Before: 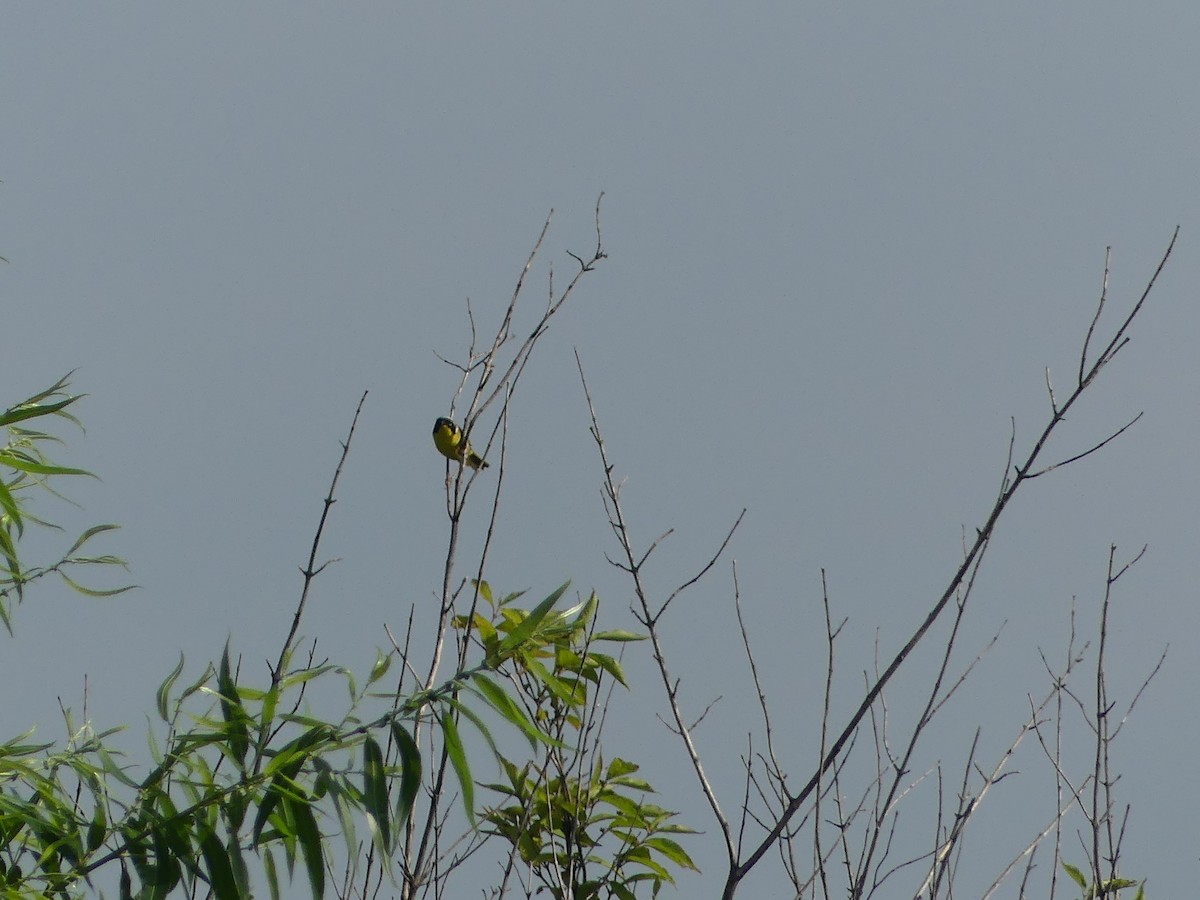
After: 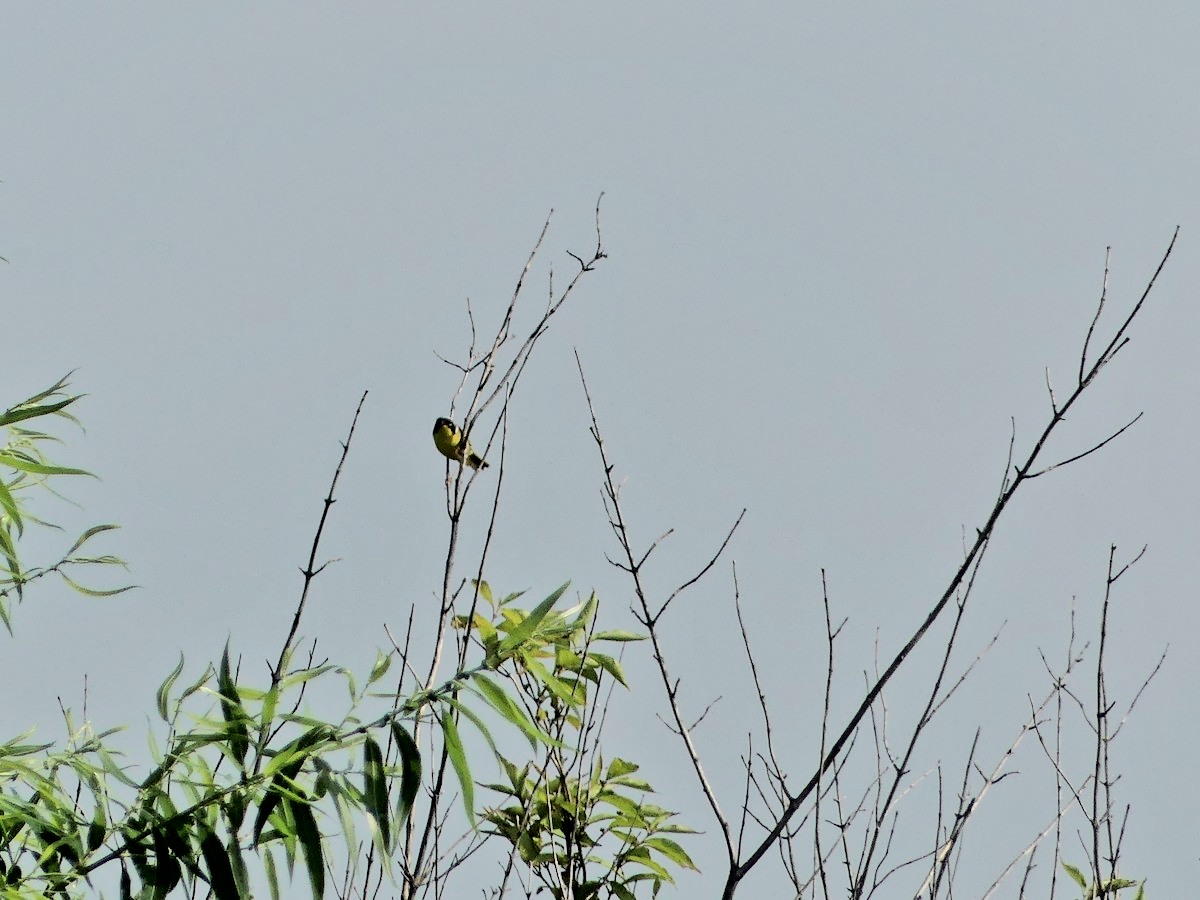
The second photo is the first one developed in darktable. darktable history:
filmic rgb: black relative exposure -5 EV, hardness 2.88, contrast 1.4, highlights saturation mix -30%
tone equalizer: -7 EV 0.15 EV, -6 EV 0.6 EV, -5 EV 1.15 EV, -4 EV 1.33 EV, -3 EV 1.15 EV, -2 EV 0.6 EV, -1 EV 0.15 EV, mask exposure compensation -0.5 EV
tone curve: curves: ch0 [(0.003, 0) (0.066, 0.017) (0.163, 0.09) (0.264, 0.238) (0.395, 0.421) (0.517, 0.56) (0.688, 0.743) (0.791, 0.814) (1, 1)]; ch1 [(0, 0) (0.164, 0.115) (0.337, 0.332) (0.39, 0.398) (0.464, 0.461) (0.501, 0.5) (0.507, 0.503) (0.534, 0.537) (0.577, 0.59) (0.652, 0.681) (0.733, 0.749) (0.811, 0.796) (1, 1)]; ch2 [(0, 0) (0.337, 0.382) (0.464, 0.476) (0.501, 0.502) (0.527, 0.54) (0.551, 0.565) (0.6, 0.59) (0.687, 0.675) (1, 1)], color space Lab, independent channels, preserve colors none
